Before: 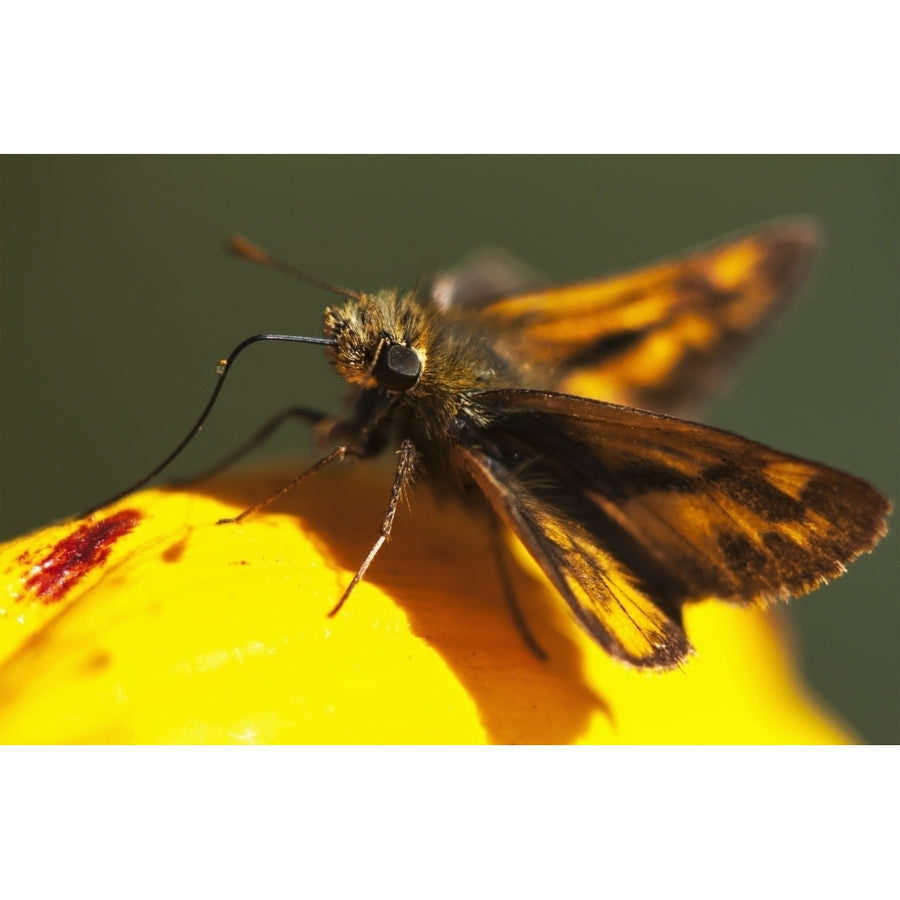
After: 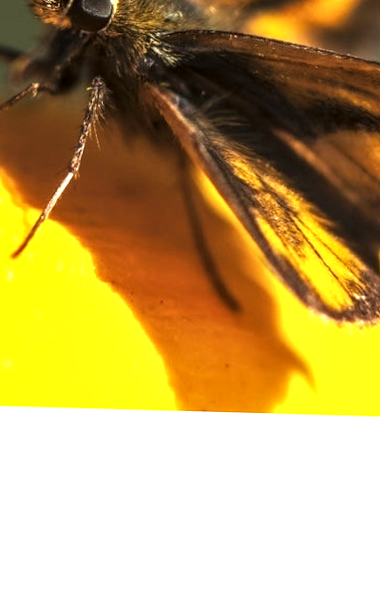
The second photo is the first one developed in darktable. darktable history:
color balance rgb: shadows lift › luminance -10%, highlights gain › luminance 10%, saturation formula JzAzBz (2021)
exposure: exposure 0.367 EV, compensate highlight preservation false
rotate and perspective: rotation 0.72°, lens shift (vertical) -0.352, lens shift (horizontal) -0.051, crop left 0.152, crop right 0.859, crop top 0.019, crop bottom 0.964
crop and rotate: left 29.237%, top 31.152%, right 19.807%
local contrast: detail 130%
